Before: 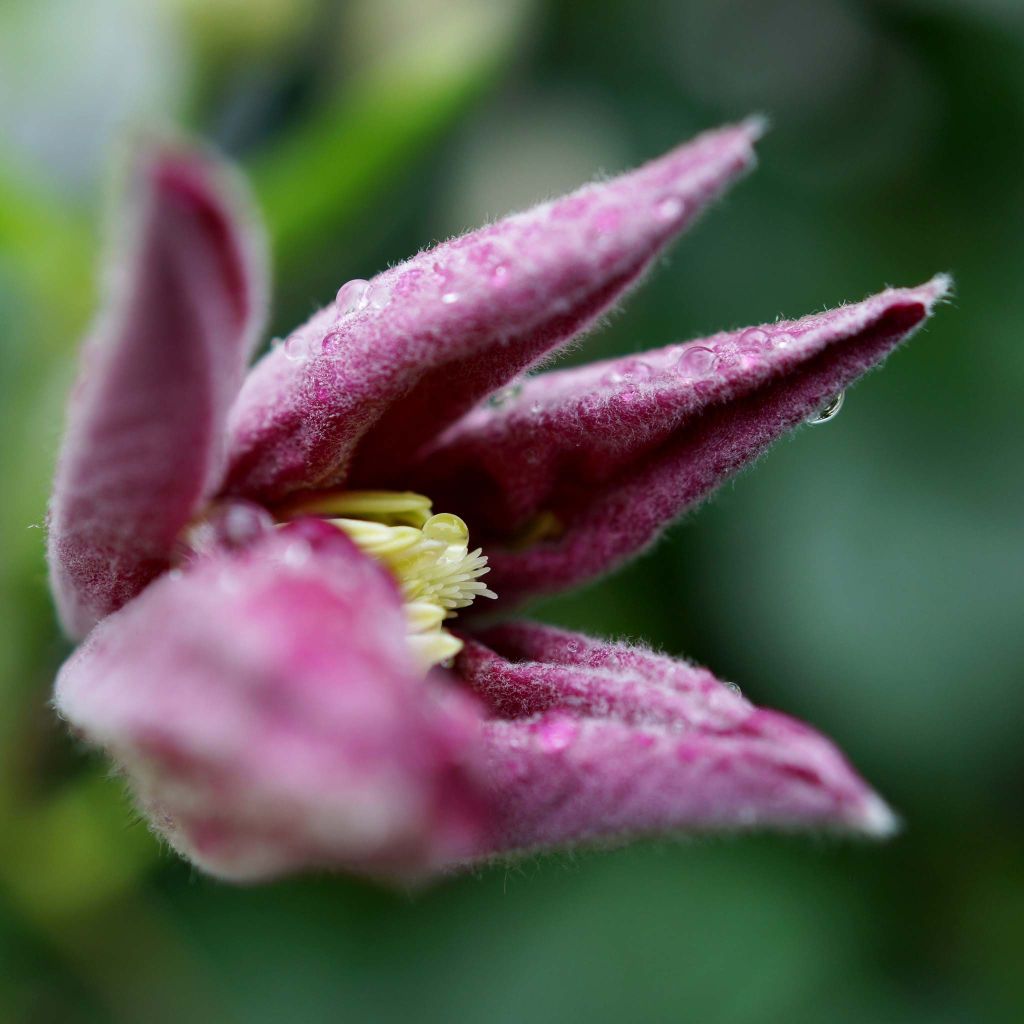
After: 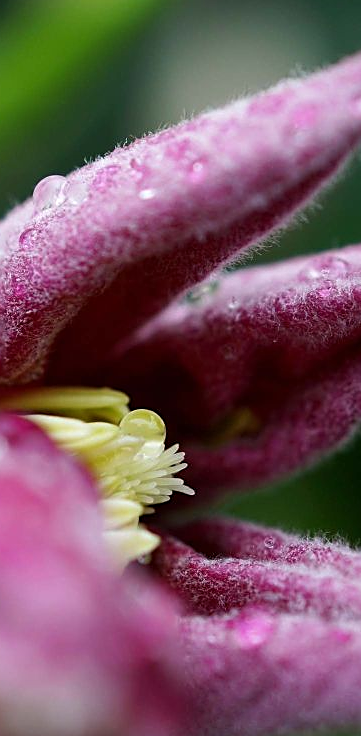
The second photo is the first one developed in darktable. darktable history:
crop and rotate: left 29.643%, top 10.238%, right 35.037%, bottom 17.834%
sharpen: on, module defaults
base curve: curves: ch0 [(0, 0) (0.297, 0.298) (1, 1)], preserve colors none
